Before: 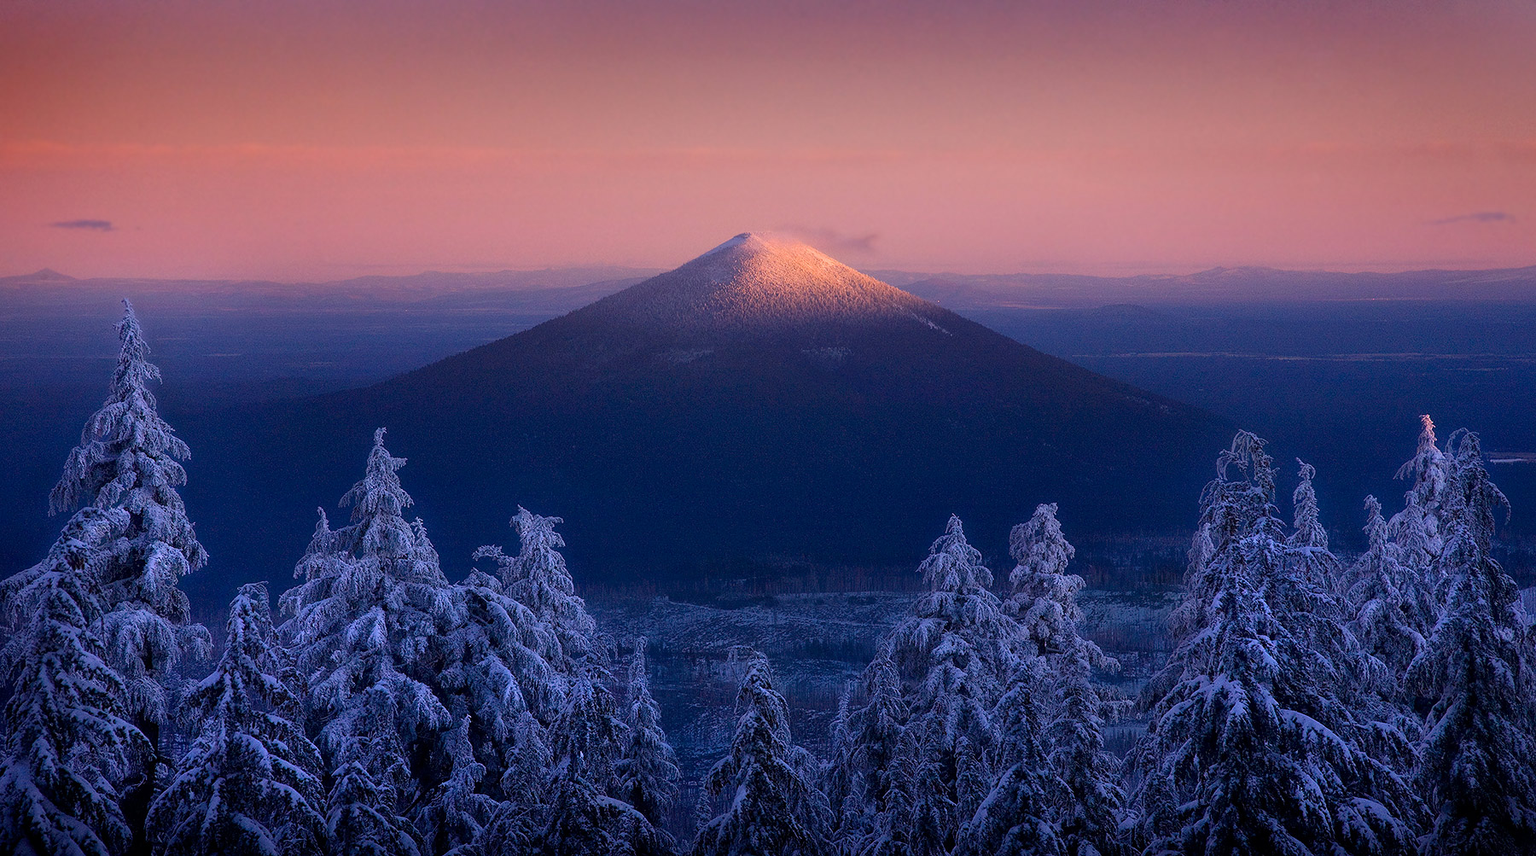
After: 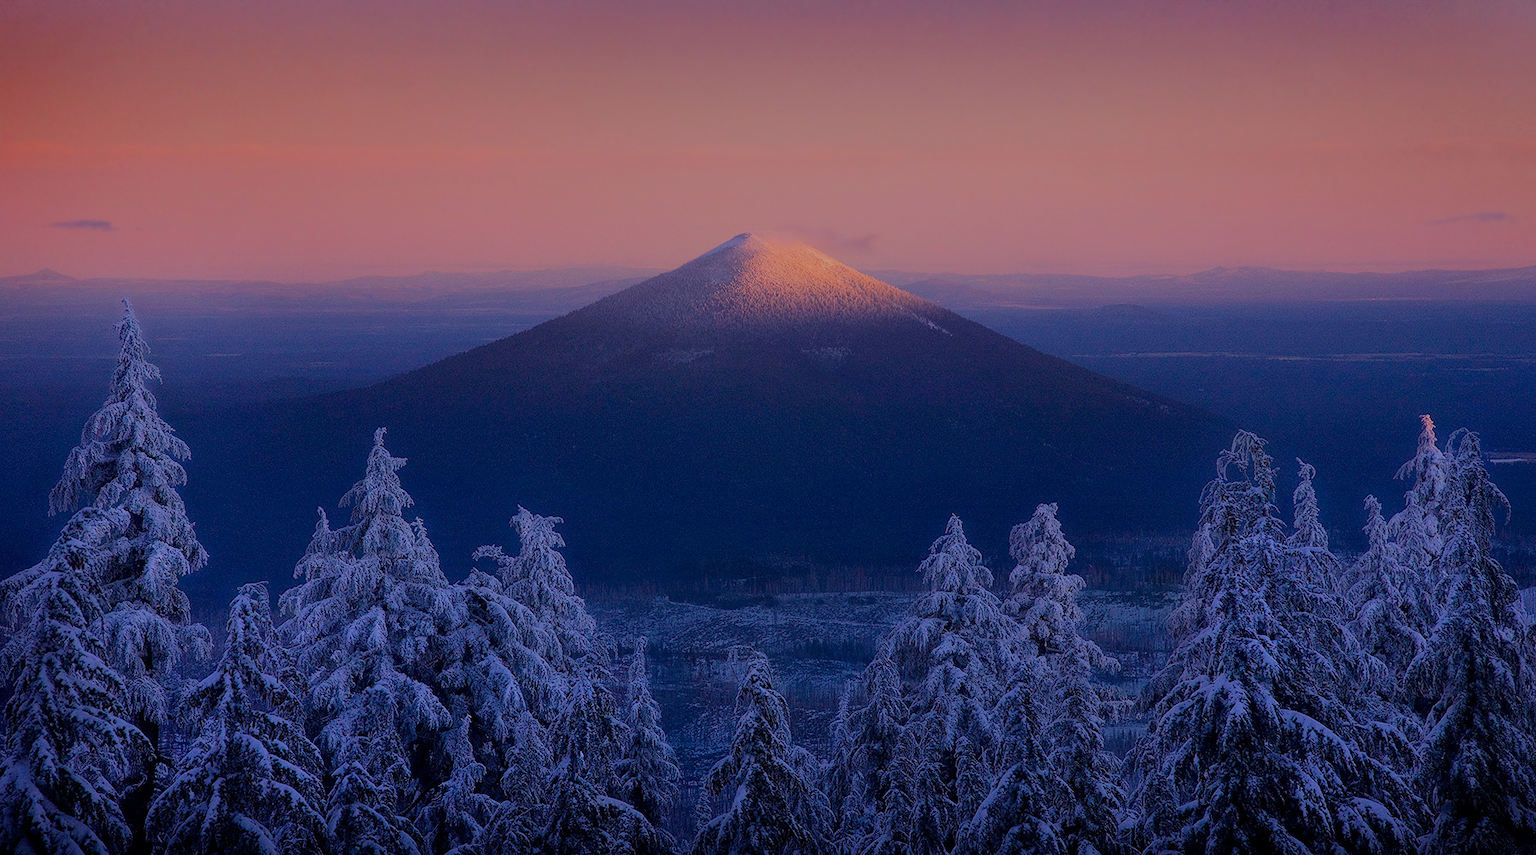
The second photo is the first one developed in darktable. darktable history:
tone equalizer: -8 EV -0.011 EV, -7 EV 0.022 EV, -6 EV -0.006 EV, -5 EV 0.004 EV, -4 EV -0.038 EV, -3 EV -0.23 EV, -2 EV -0.654 EV, -1 EV -0.963 EV, +0 EV -0.946 EV, edges refinement/feathering 500, mask exposure compensation -1.57 EV, preserve details no
